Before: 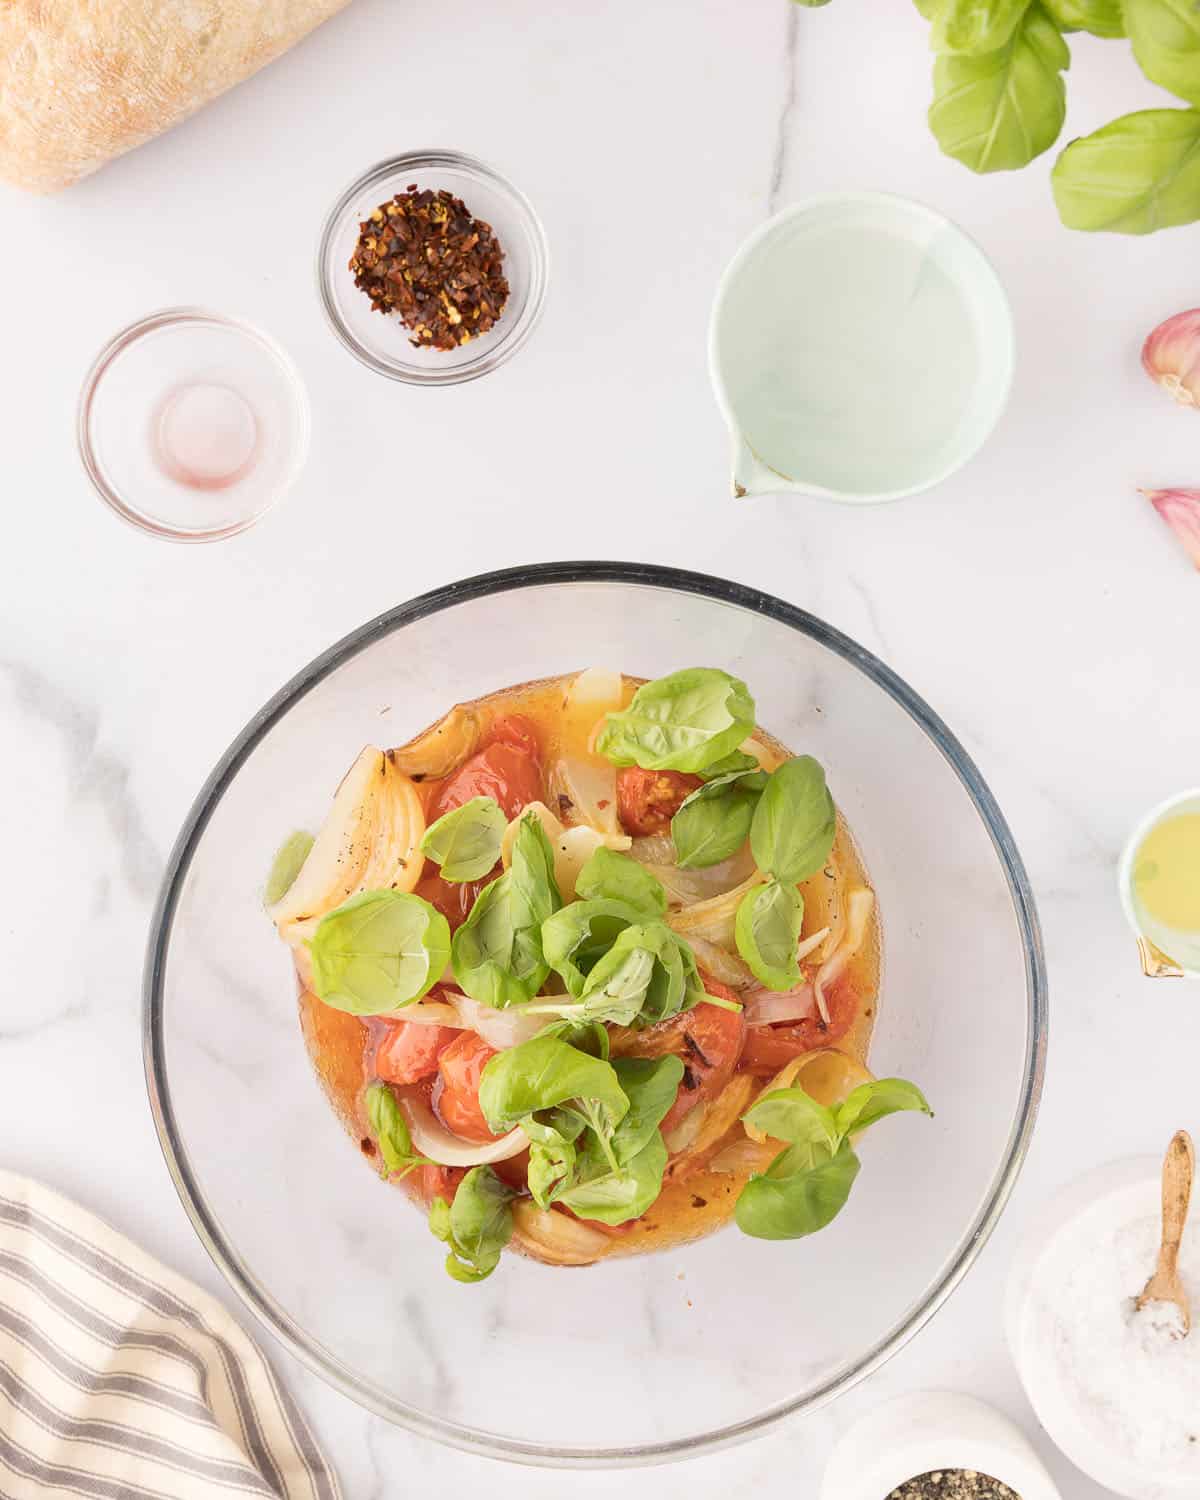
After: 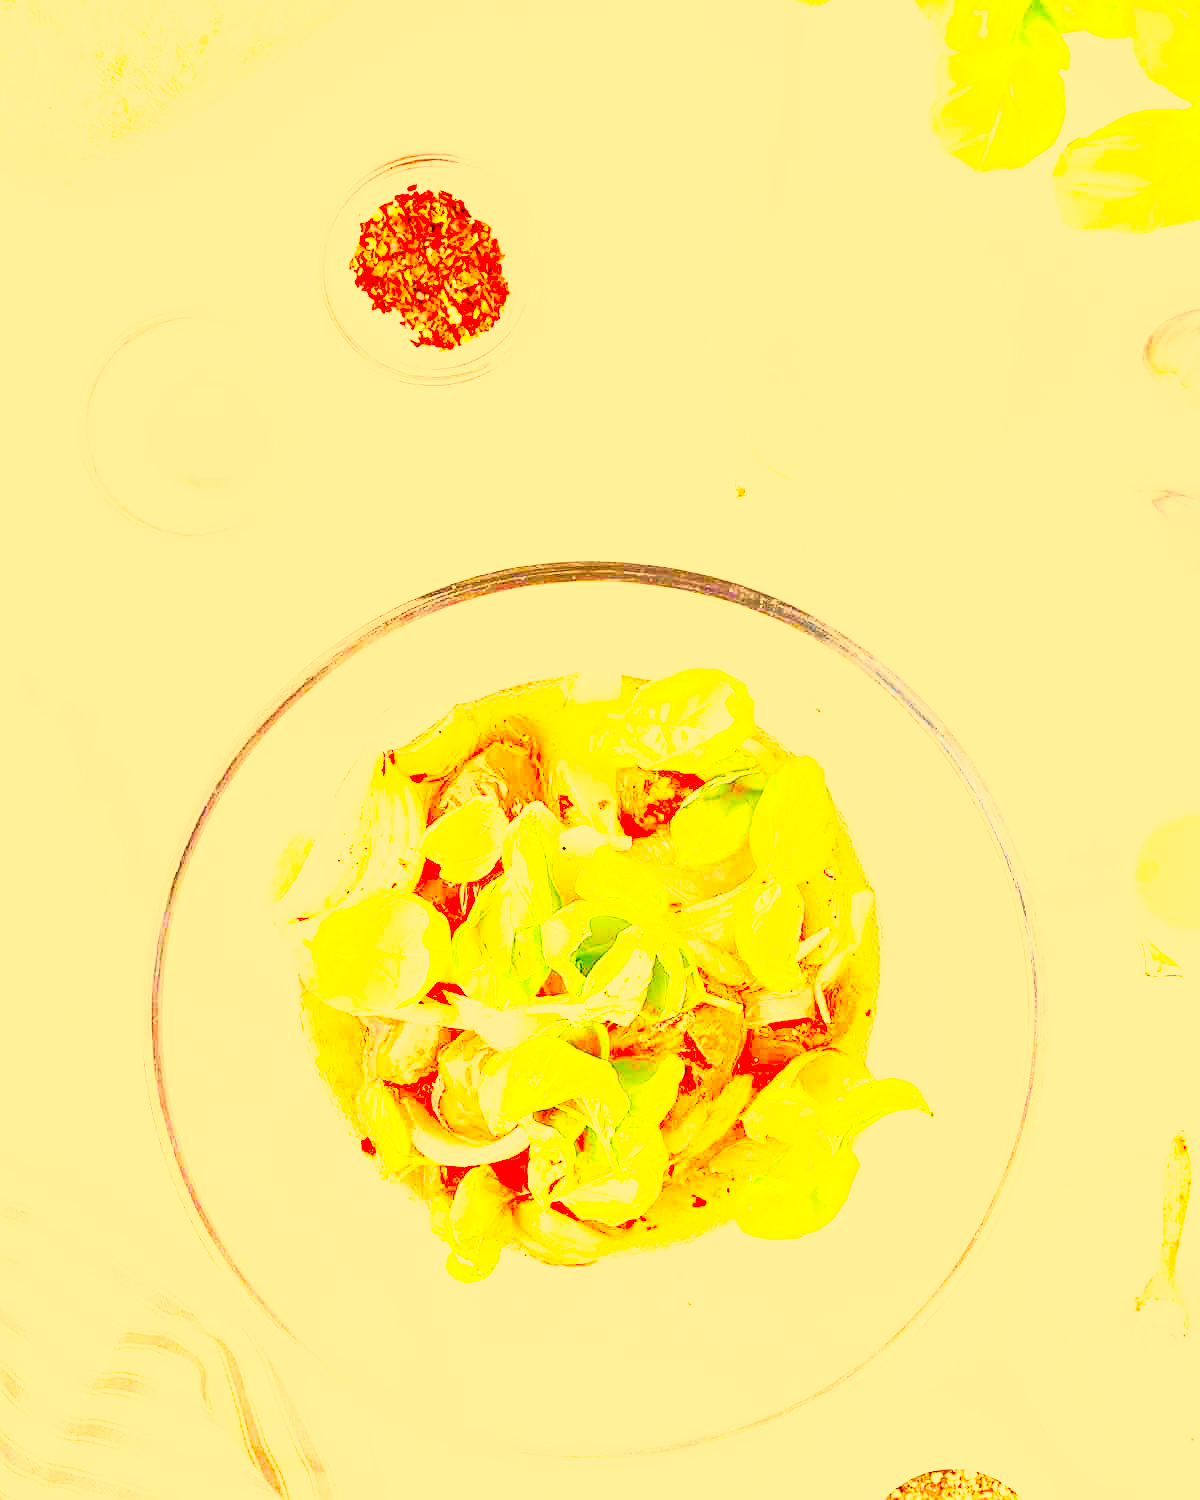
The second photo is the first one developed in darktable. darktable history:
tone equalizer: -7 EV 0.141 EV, -6 EV 0.619 EV, -5 EV 1.13 EV, -4 EV 1.32 EV, -3 EV 1.18 EV, -2 EV 0.6 EV, -1 EV 0.157 EV, mask exposure compensation -0.513 EV
base curve: curves: ch0 [(0, 0) (0.007, 0.004) (0.027, 0.03) (0.046, 0.07) (0.207, 0.54) (0.442, 0.872) (0.673, 0.972) (1, 1)], preserve colors none
contrast brightness saturation: contrast 0.204, brightness 0.167, saturation 0.222
sharpen: on, module defaults
exposure: black level correction 0, exposure 0.69 EV, compensate highlight preservation false
color correction: highlights a* 10.73, highlights b* 29.81, shadows a* 2.79, shadows b* 17.06, saturation 1.76
